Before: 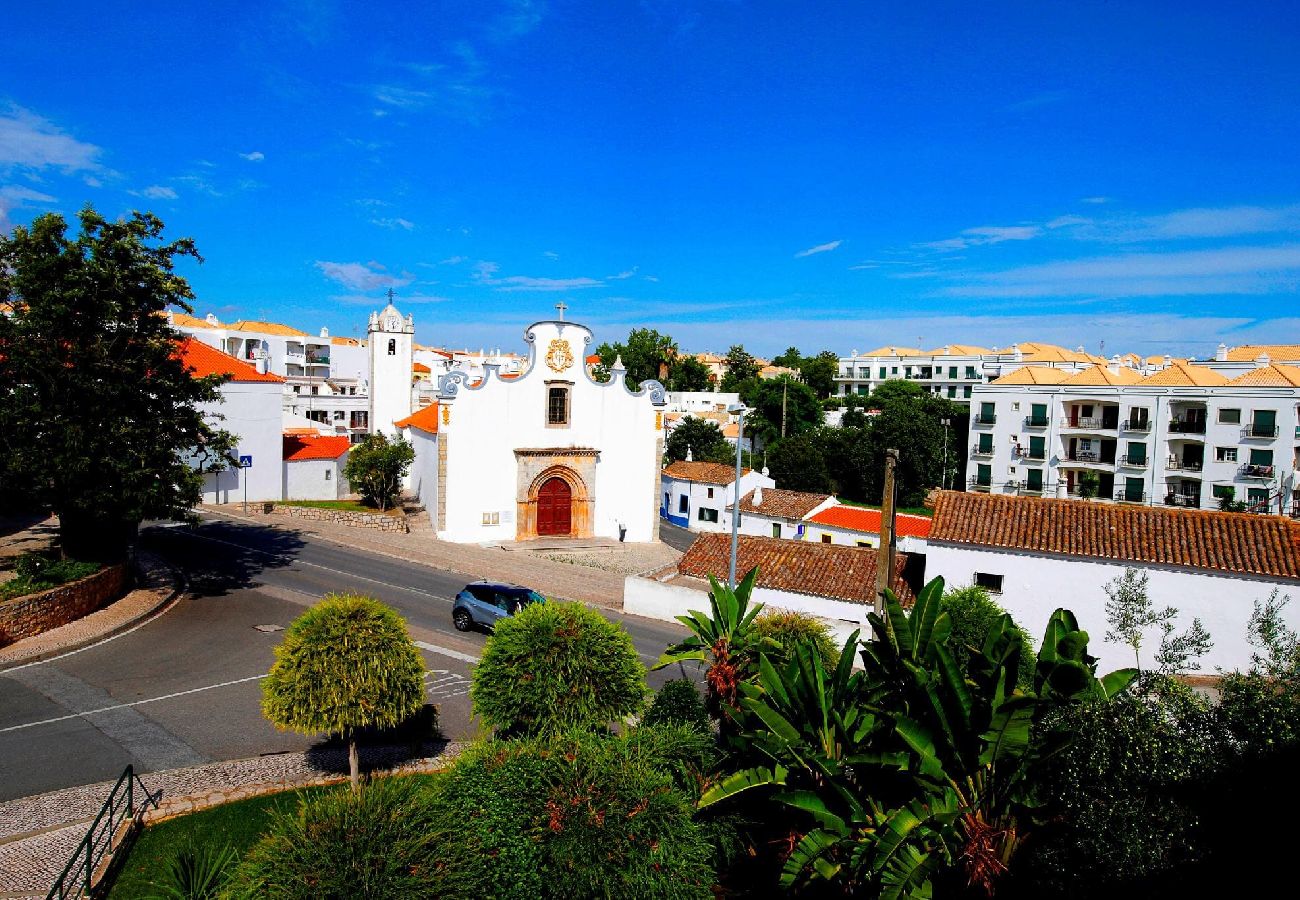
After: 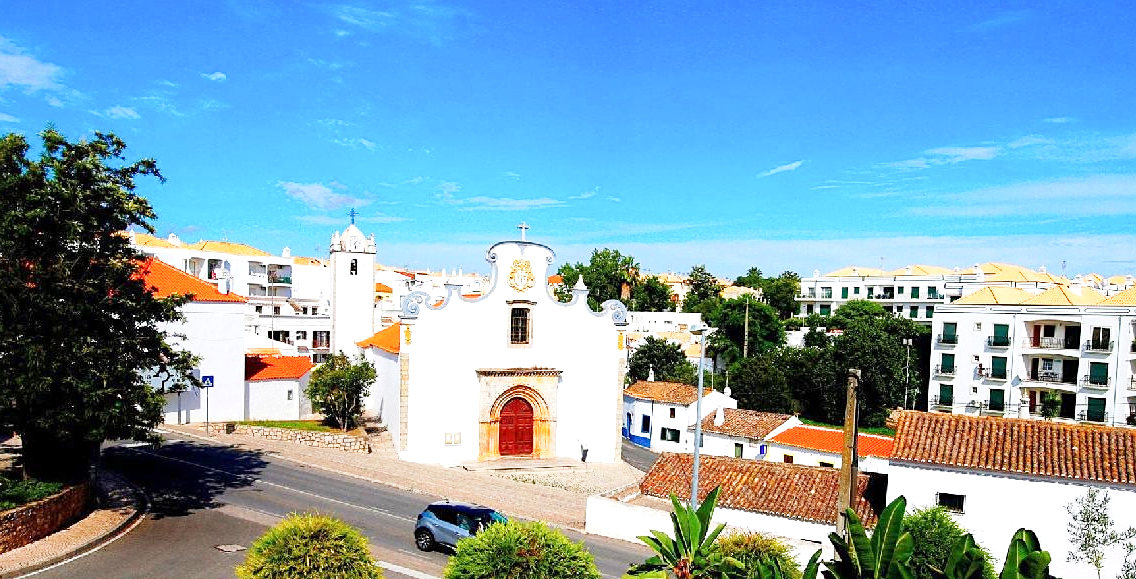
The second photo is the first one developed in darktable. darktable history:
sharpen: amount 0.204
crop: left 2.99%, top 8.949%, right 9.615%, bottom 26.7%
base curve: curves: ch0 [(0, 0) (0.204, 0.334) (0.55, 0.733) (1, 1)], preserve colors none
exposure: exposure 0.436 EV, compensate highlight preservation false
